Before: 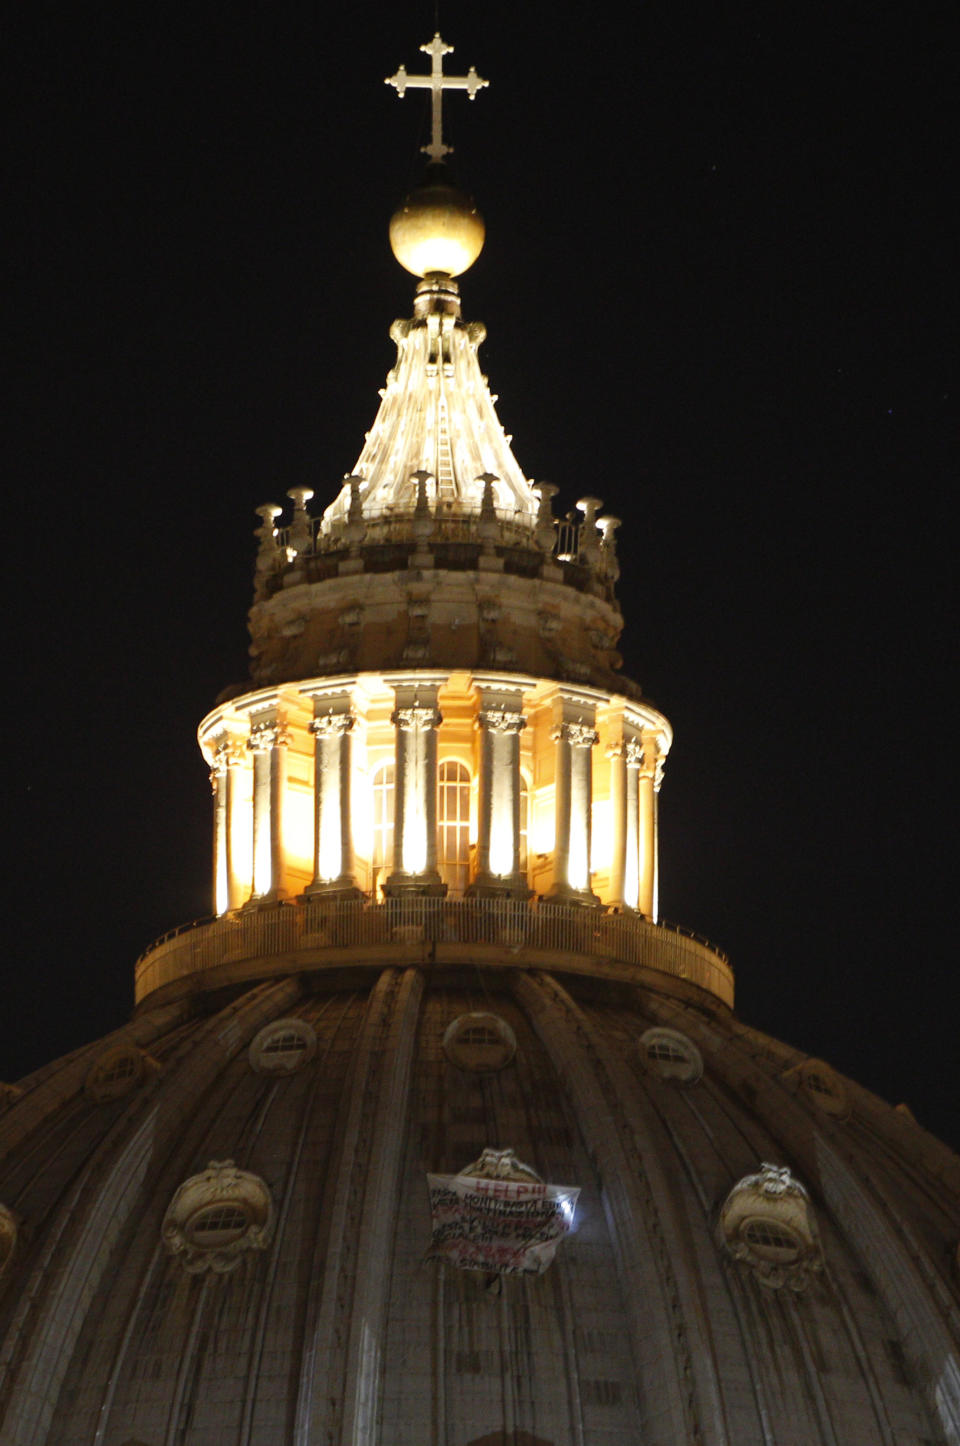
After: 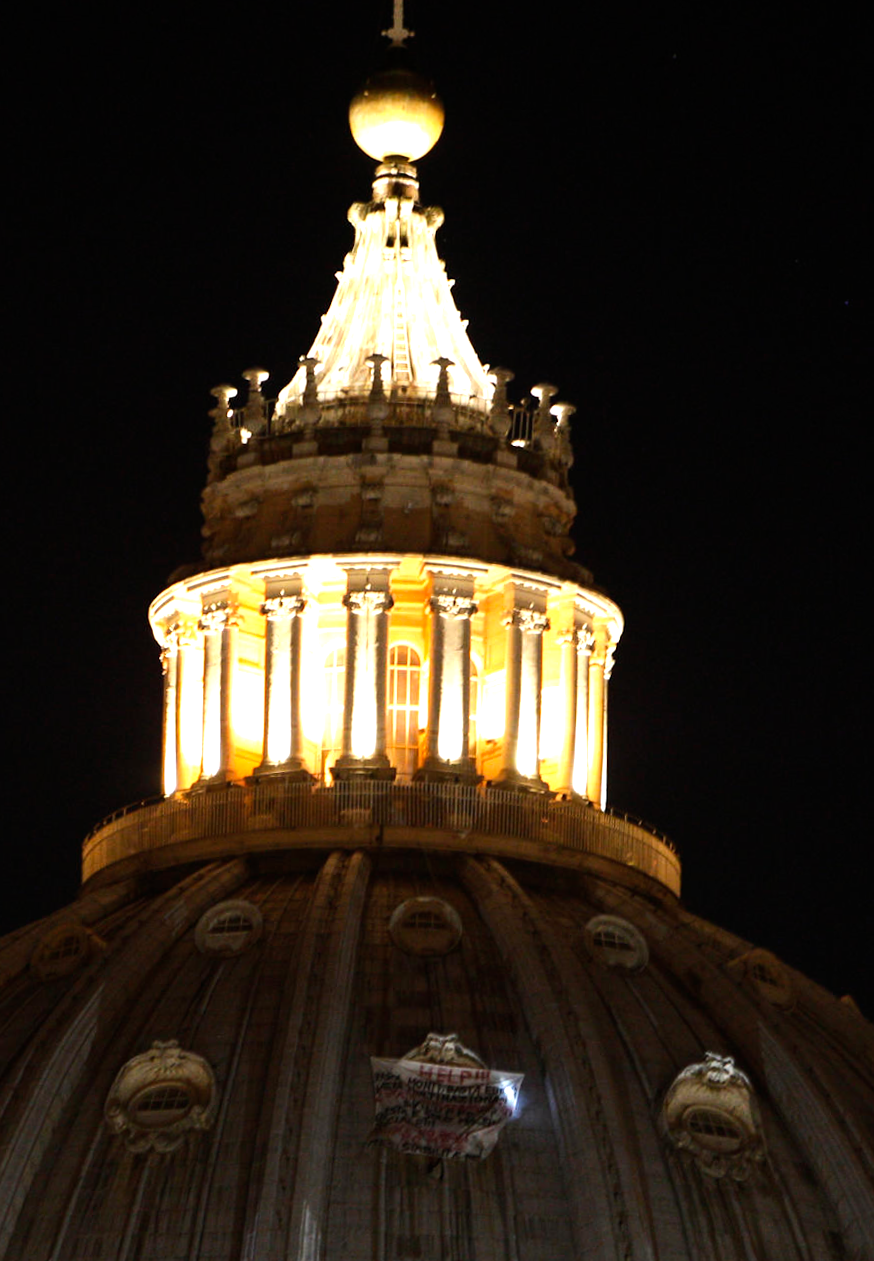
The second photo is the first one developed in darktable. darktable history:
tone equalizer: -8 EV -0.75 EV, -7 EV -0.7 EV, -6 EV -0.6 EV, -5 EV -0.4 EV, -3 EV 0.4 EV, -2 EV 0.6 EV, -1 EV 0.7 EV, +0 EV 0.75 EV, edges refinement/feathering 500, mask exposure compensation -1.57 EV, preserve details no
rotate and perspective: rotation -1°, crop left 0.011, crop right 0.989, crop top 0.025, crop bottom 0.975
crop and rotate: angle -1.96°, left 3.097%, top 4.154%, right 1.586%, bottom 0.529%
